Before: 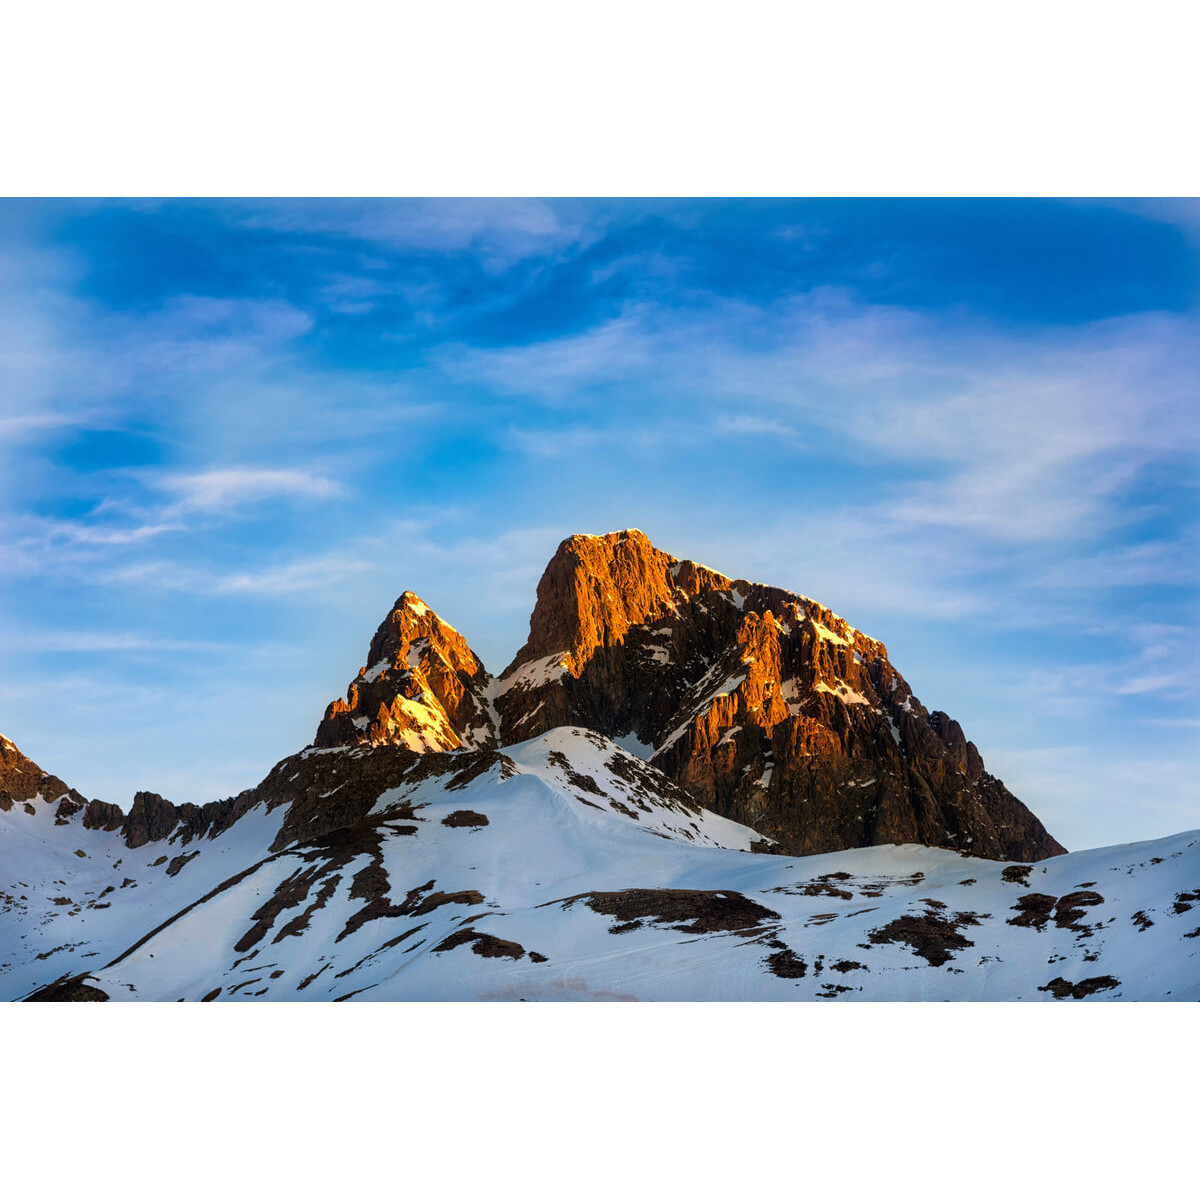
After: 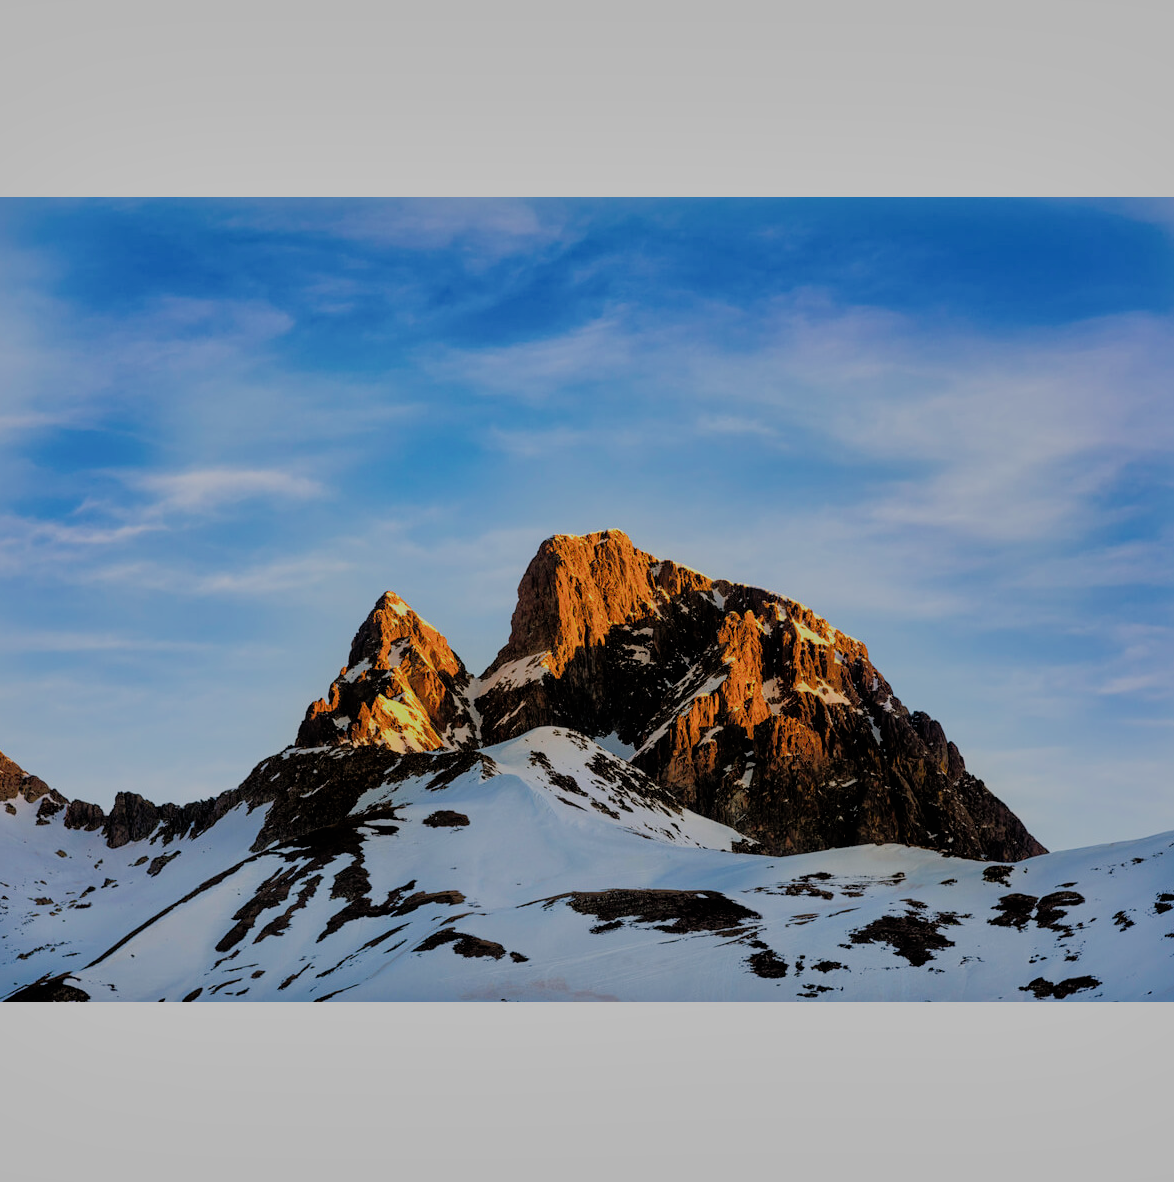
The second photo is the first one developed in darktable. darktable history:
crop and rotate: left 1.603%, right 0.54%, bottom 1.472%
filmic rgb: black relative exposure -6.16 EV, white relative exposure 6.95 EV, threshold 2.97 EV, hardness 2.24, iterations of high-quality reconstruction 0, enable highlight reconstruction true
shadows and highlights: on, module defaults
